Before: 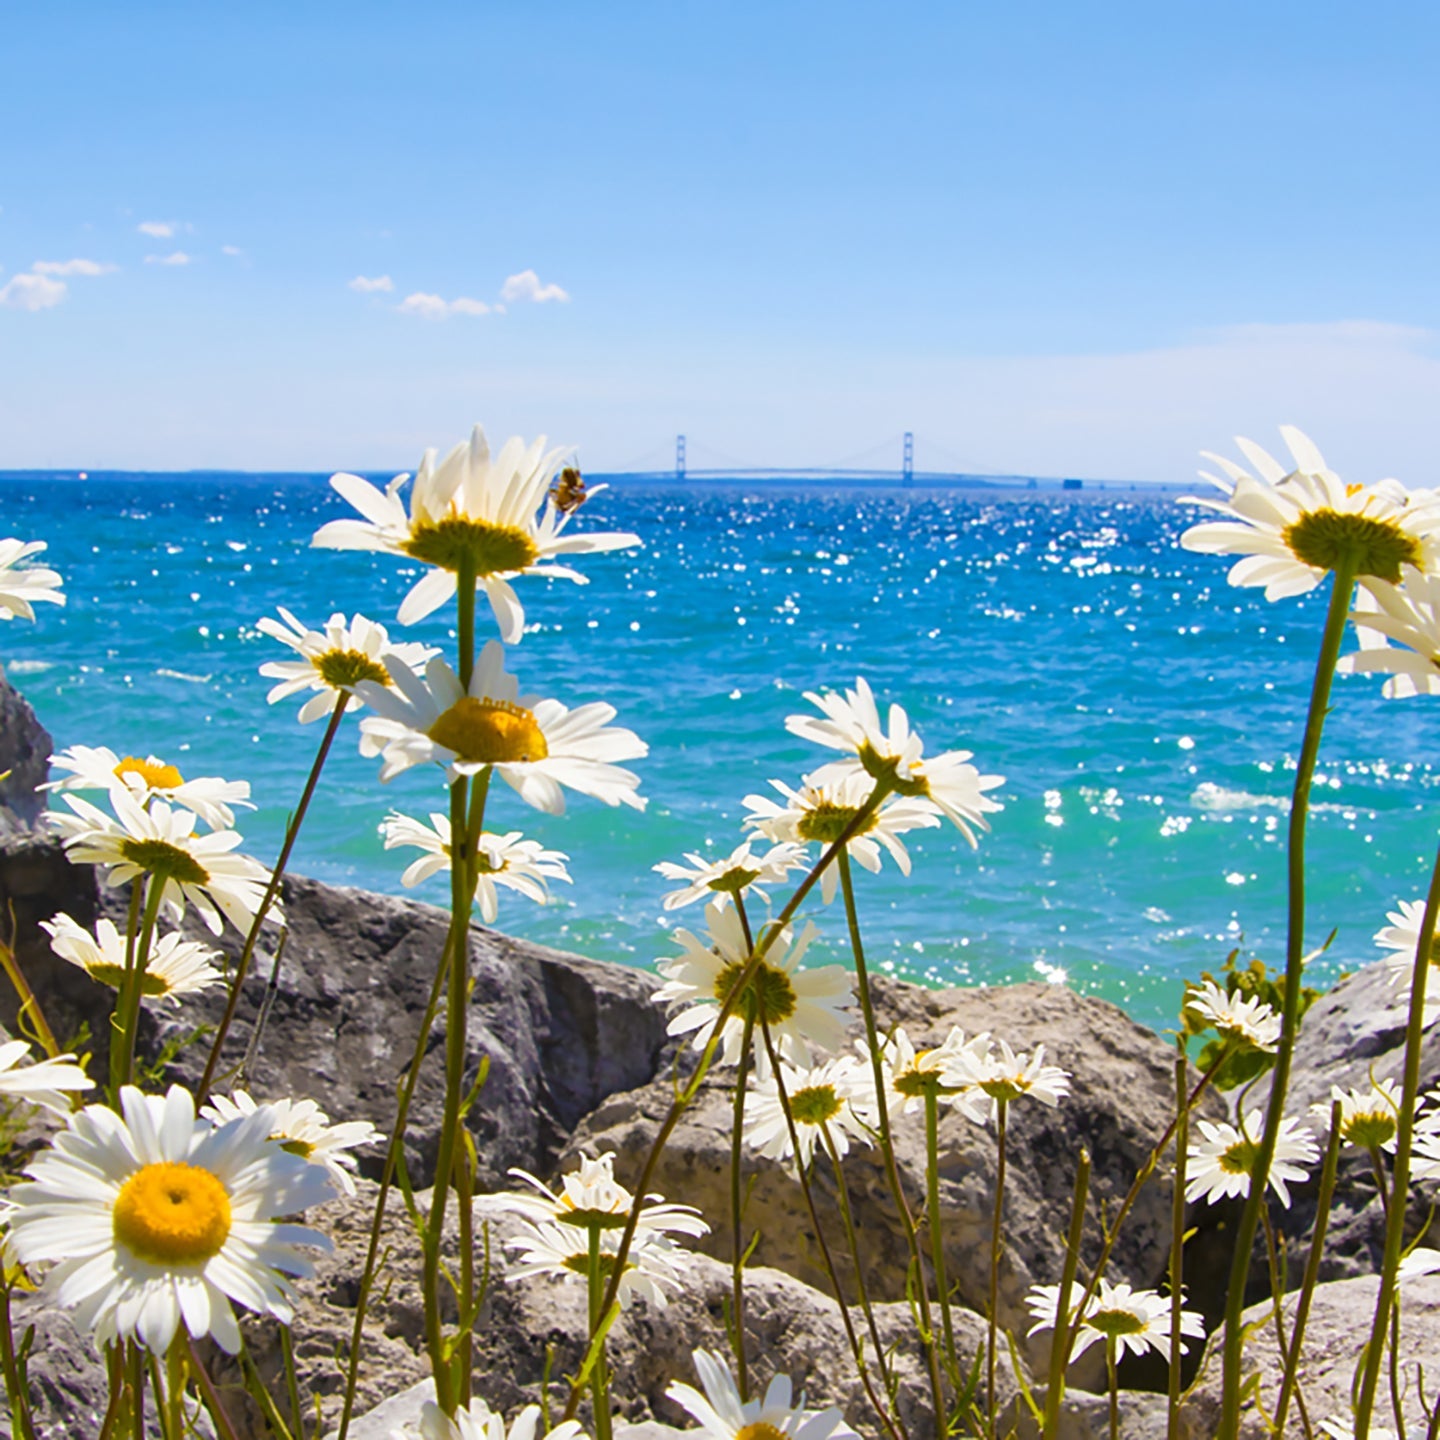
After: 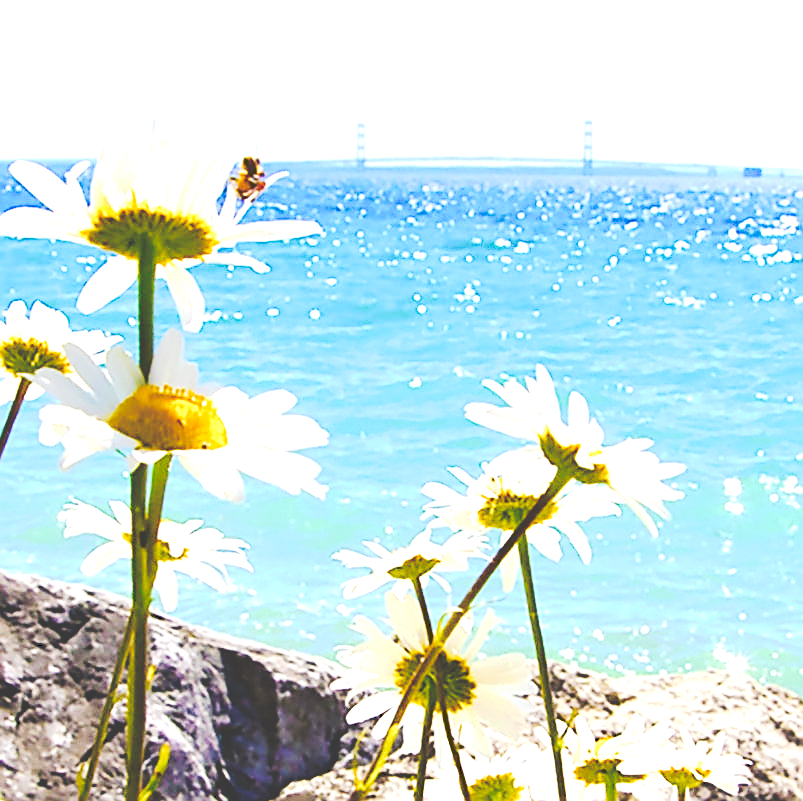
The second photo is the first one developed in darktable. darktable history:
tone curve: curves: ch0 [(0, 0) (0.003, 0.231) (0.011, 0.231) (0.025, 0.231) (0.044, 0.231) (0.069, 0.231) (0.1, 0.234) (0.136, 0.239) (0.177, 0.243) (0.224, 0.247) (0.277, 0.265) (0.335, 0.311) (0.399, 0.389) (0.468, 0.507) (0.543, 0.634) (0.623, 0.74) (0.709, 0.83) (0.801, 0.889) (0.898, 0.93) (1, 1)], preserve colors none
exposure: black level correction 0, exposure 1.199 EV, compensate highlight preservation false
sharpen: radius 1.416, amount 1.253, threshold 0.633
crop and rotate: left 22.246%, top 21.71%, right 21.939%, bottom 22.596%
